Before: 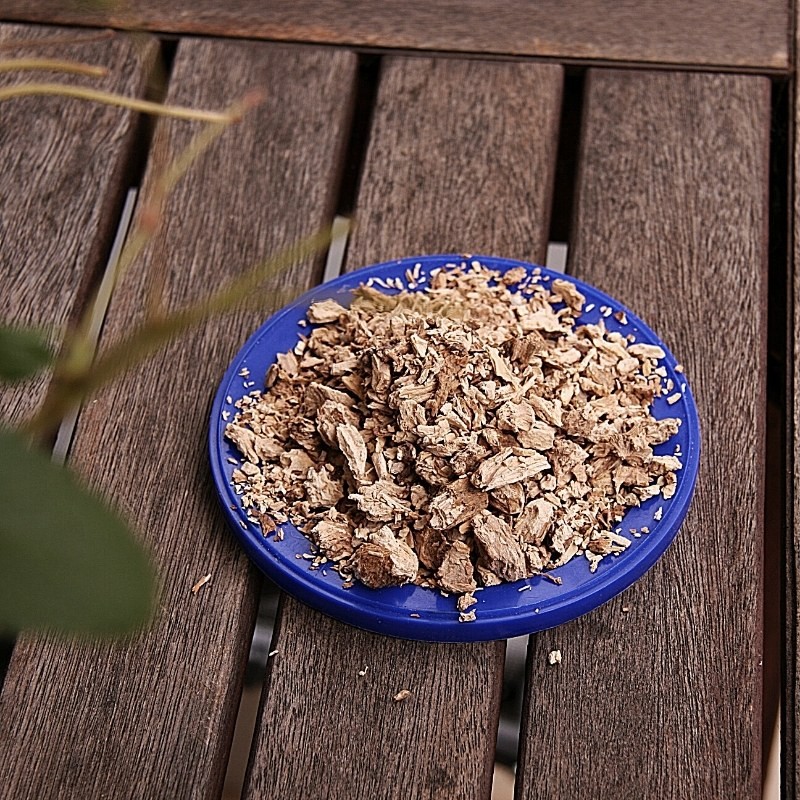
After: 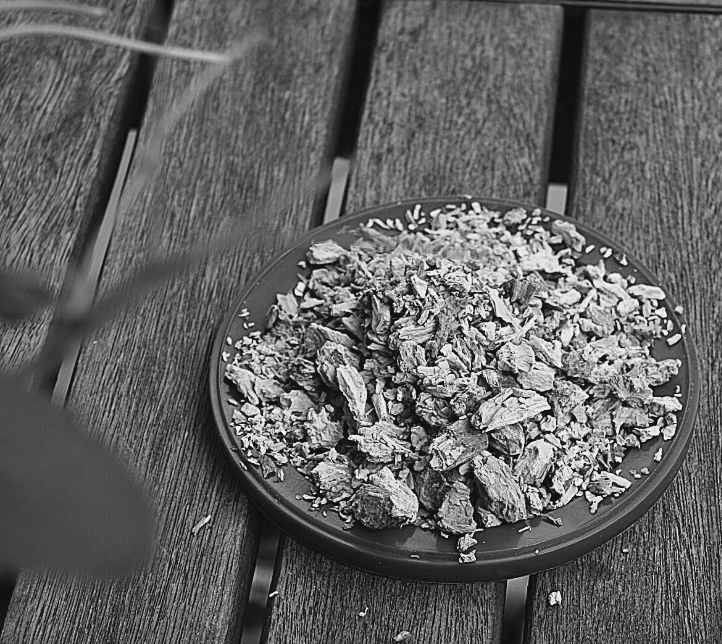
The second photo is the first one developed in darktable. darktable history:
base curve: curves: ch0 [(0, 0) (0.283, 0.295) (1, 1)], preserve colors none
crop: top 7.49%, right 9.717%, bottom 11.943%
monochrome: on, module defaults
color balance: lift [1.004, 1.002, 1.002, 0.998], gamma [1, 1.007, 1.002, 0.993], gain [1, 0.977, 1.013, 1.023], contrast -3.64%
white balance: red 0.974, blue 1.044
